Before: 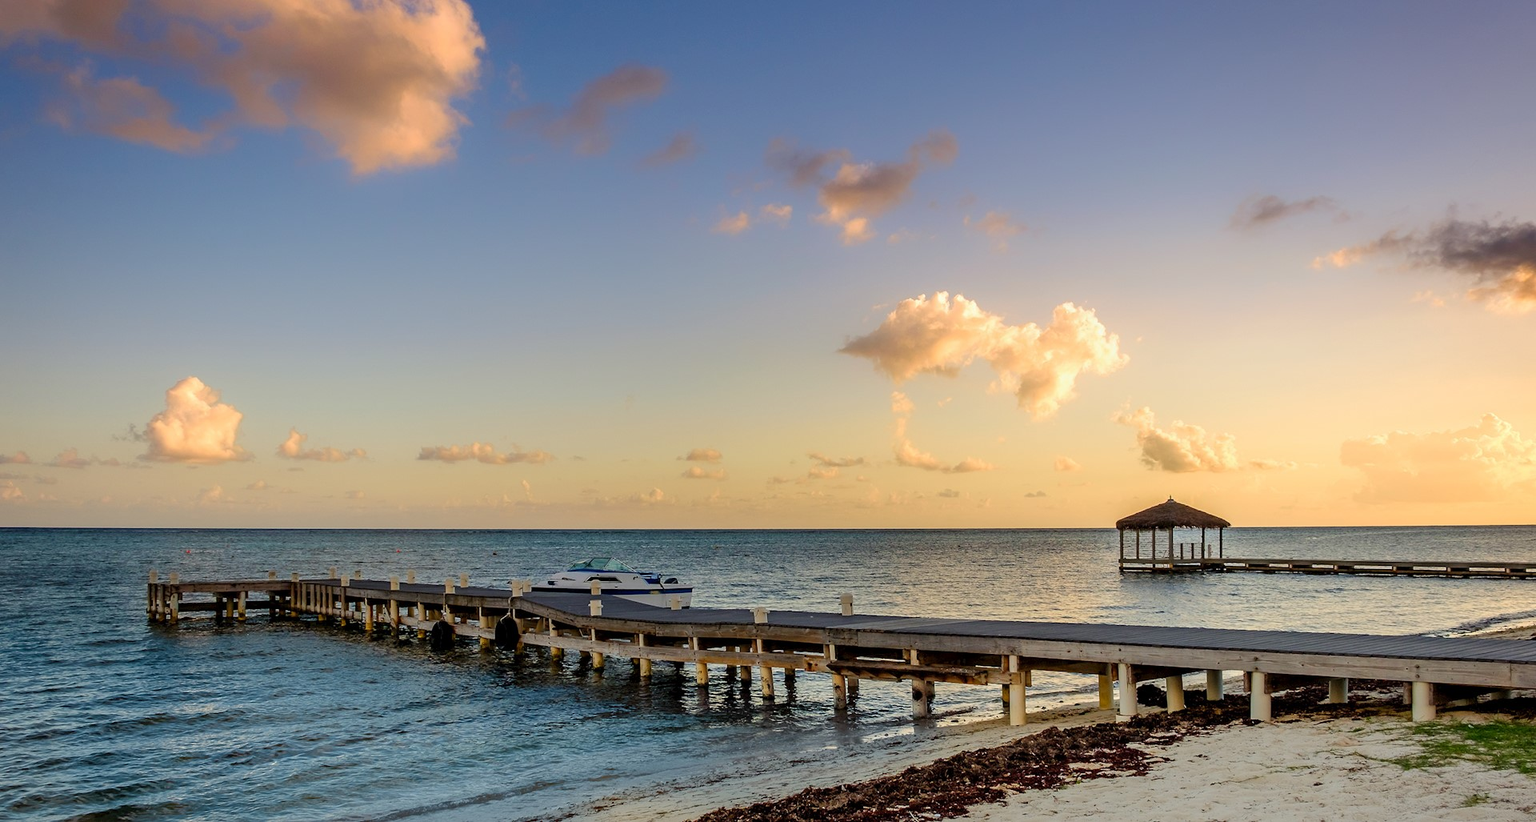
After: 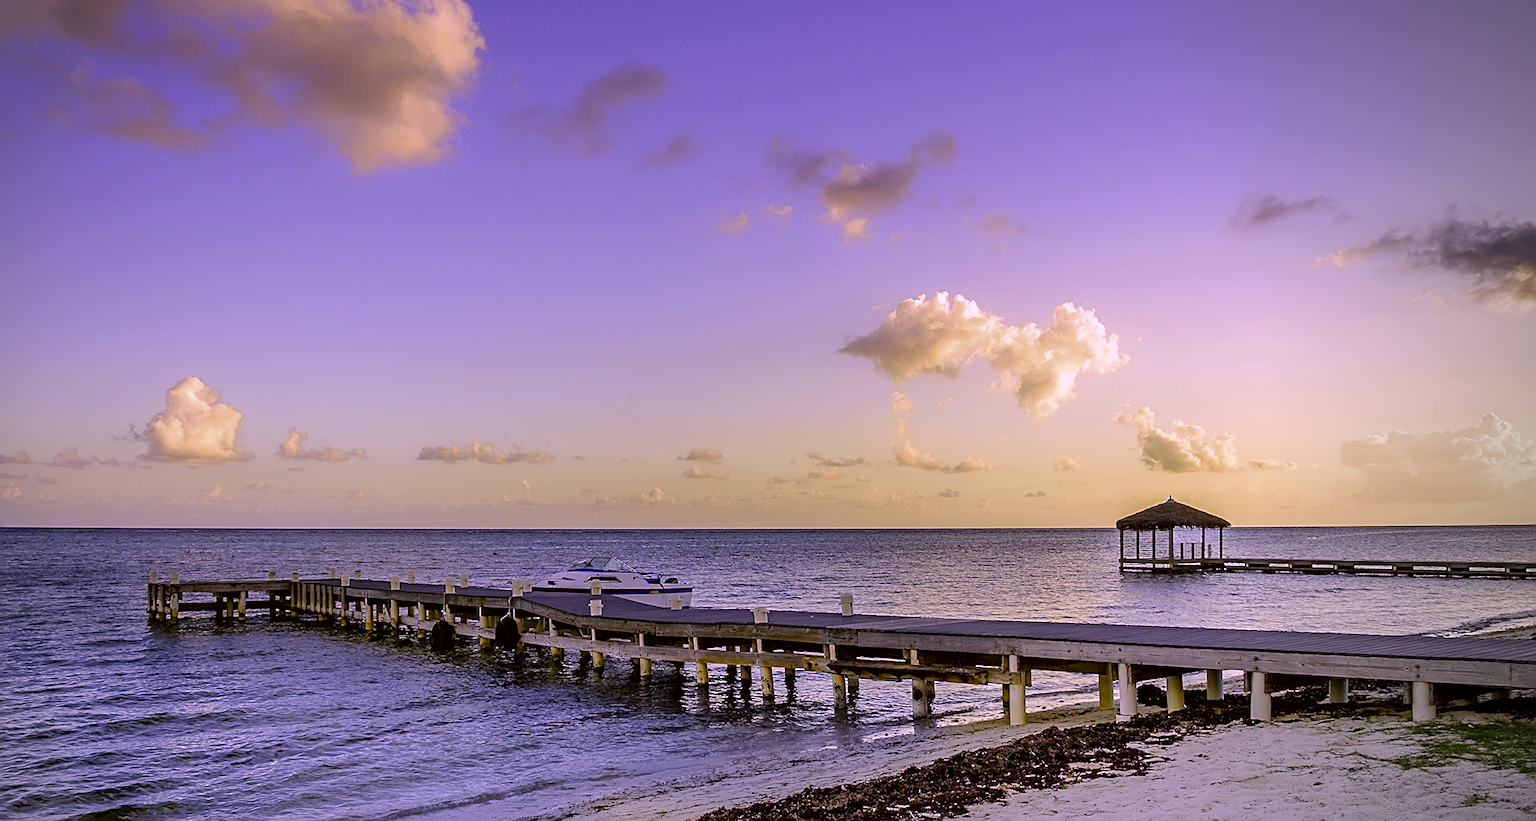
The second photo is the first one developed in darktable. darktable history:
sharpen: on, module defaults
color correction: highlights a* 17.94, highlights b* 35.39, shadows a* 1.48, shadows b* 6.42, saturation 1.01
white balance: red 0.766, blue 1.537
base curve: curves: ch0 [(0, 0) (0.303, 0.277) (1, 1)]
vignetting: center (-0.15, 0.013)
